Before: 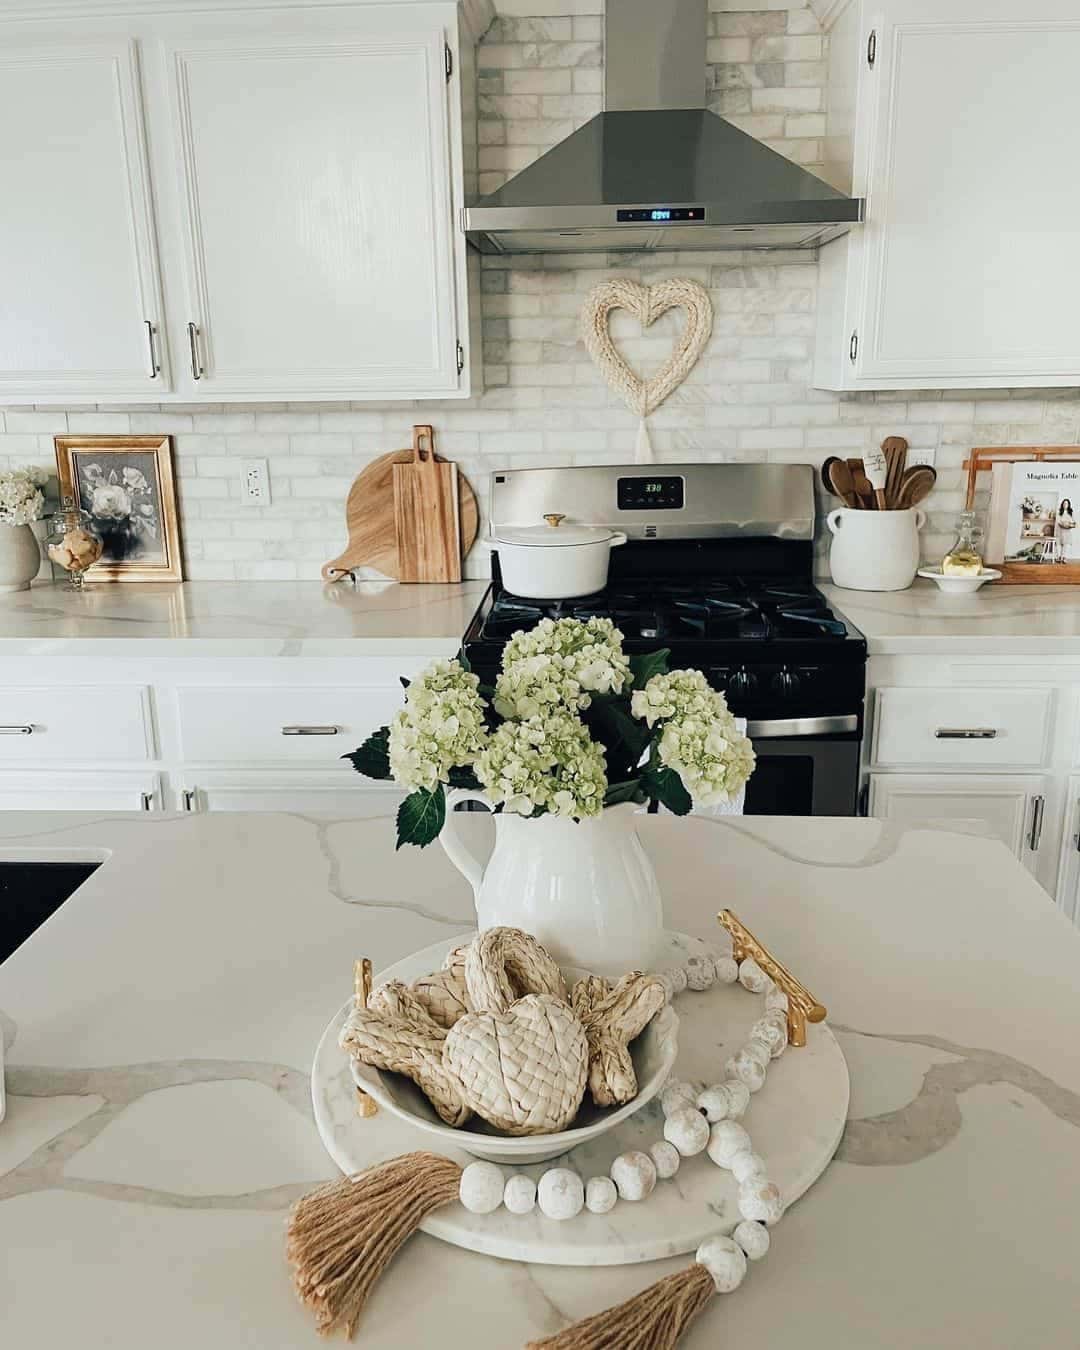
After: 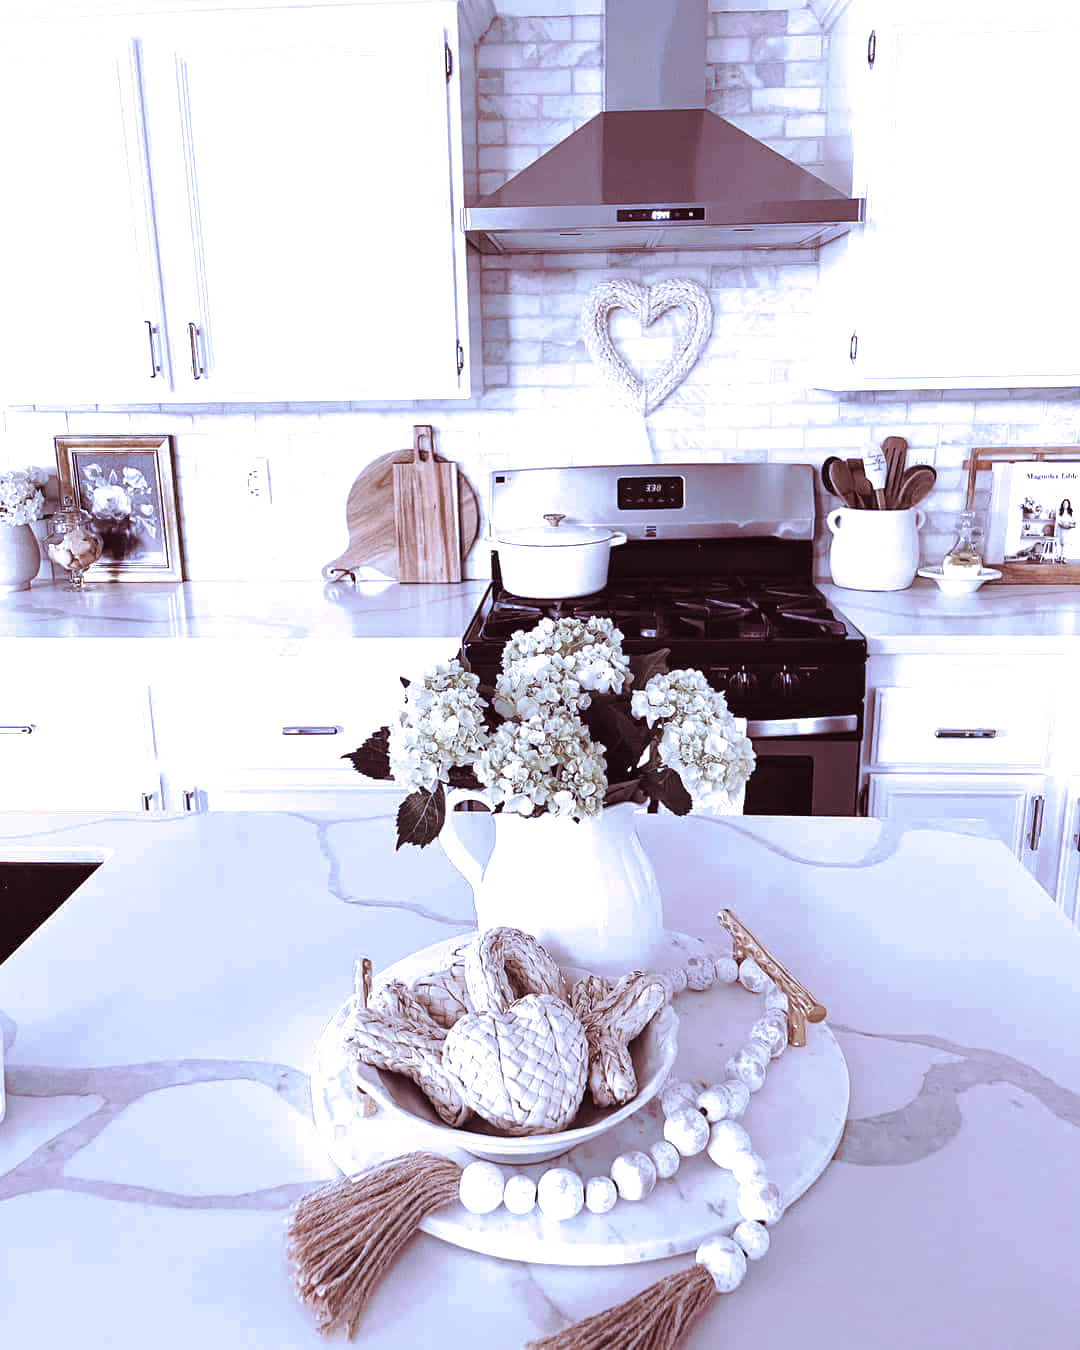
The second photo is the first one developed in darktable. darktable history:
white balance: red 0.98, blue 1.61
split-toning: highlights › hue 180°
exposure: black level correction 0.001, exposure 0.5 EV, compensate exposure bias true, compensate highlight preservation false
contrast brightness saturation: contrast -0.05, saturation -0.41
